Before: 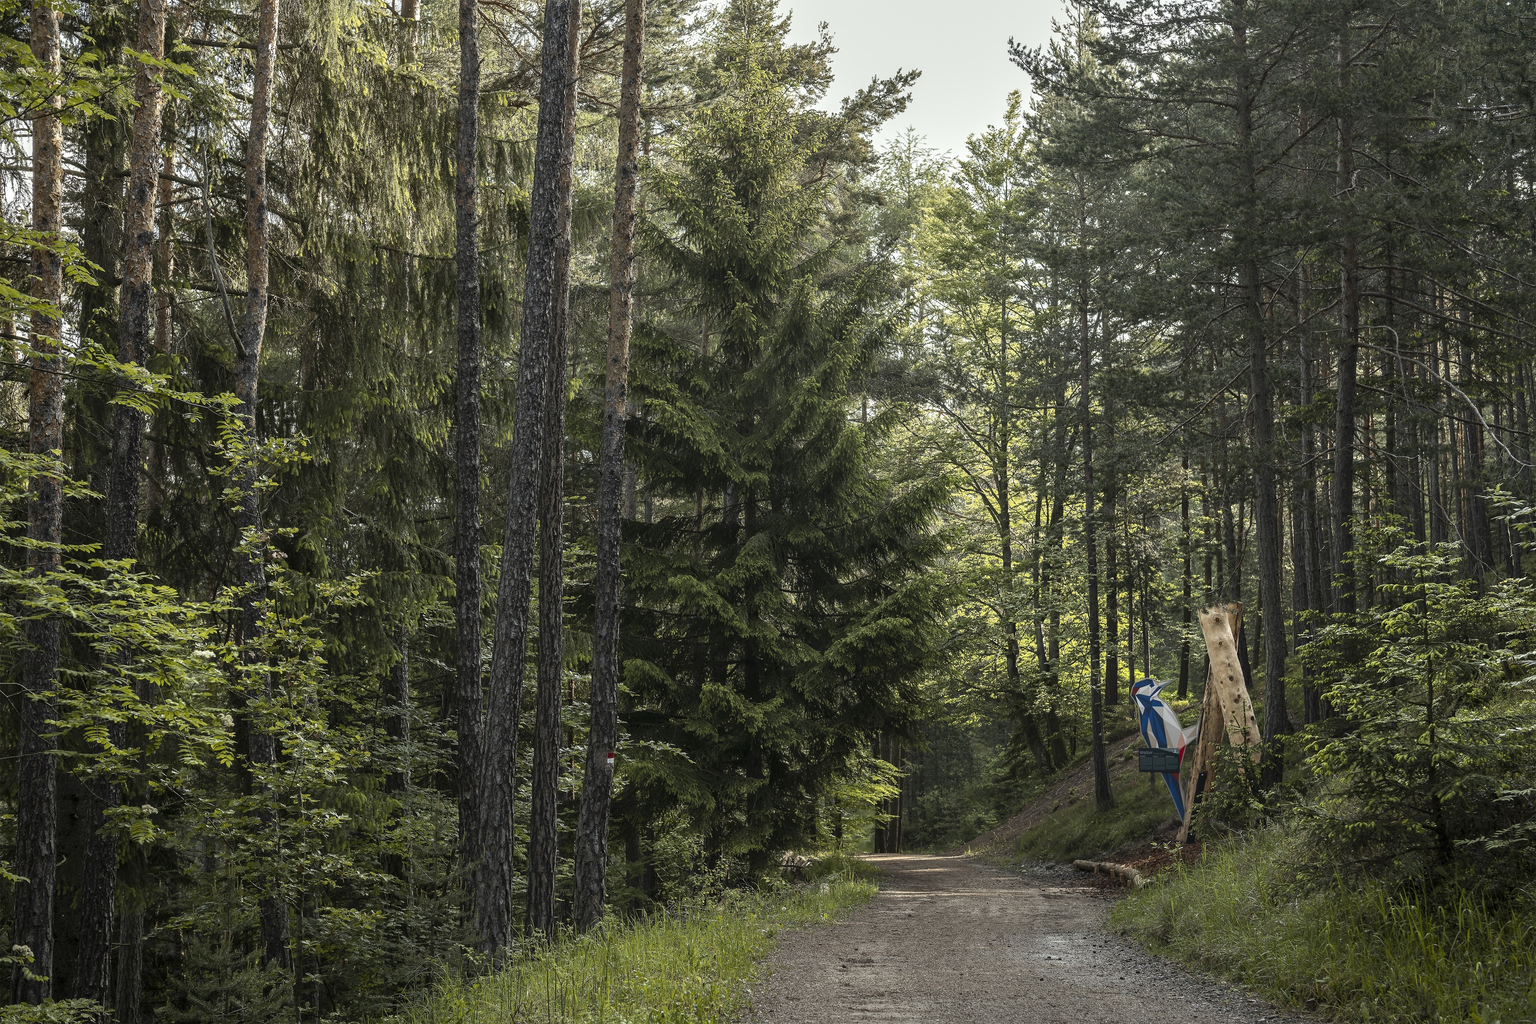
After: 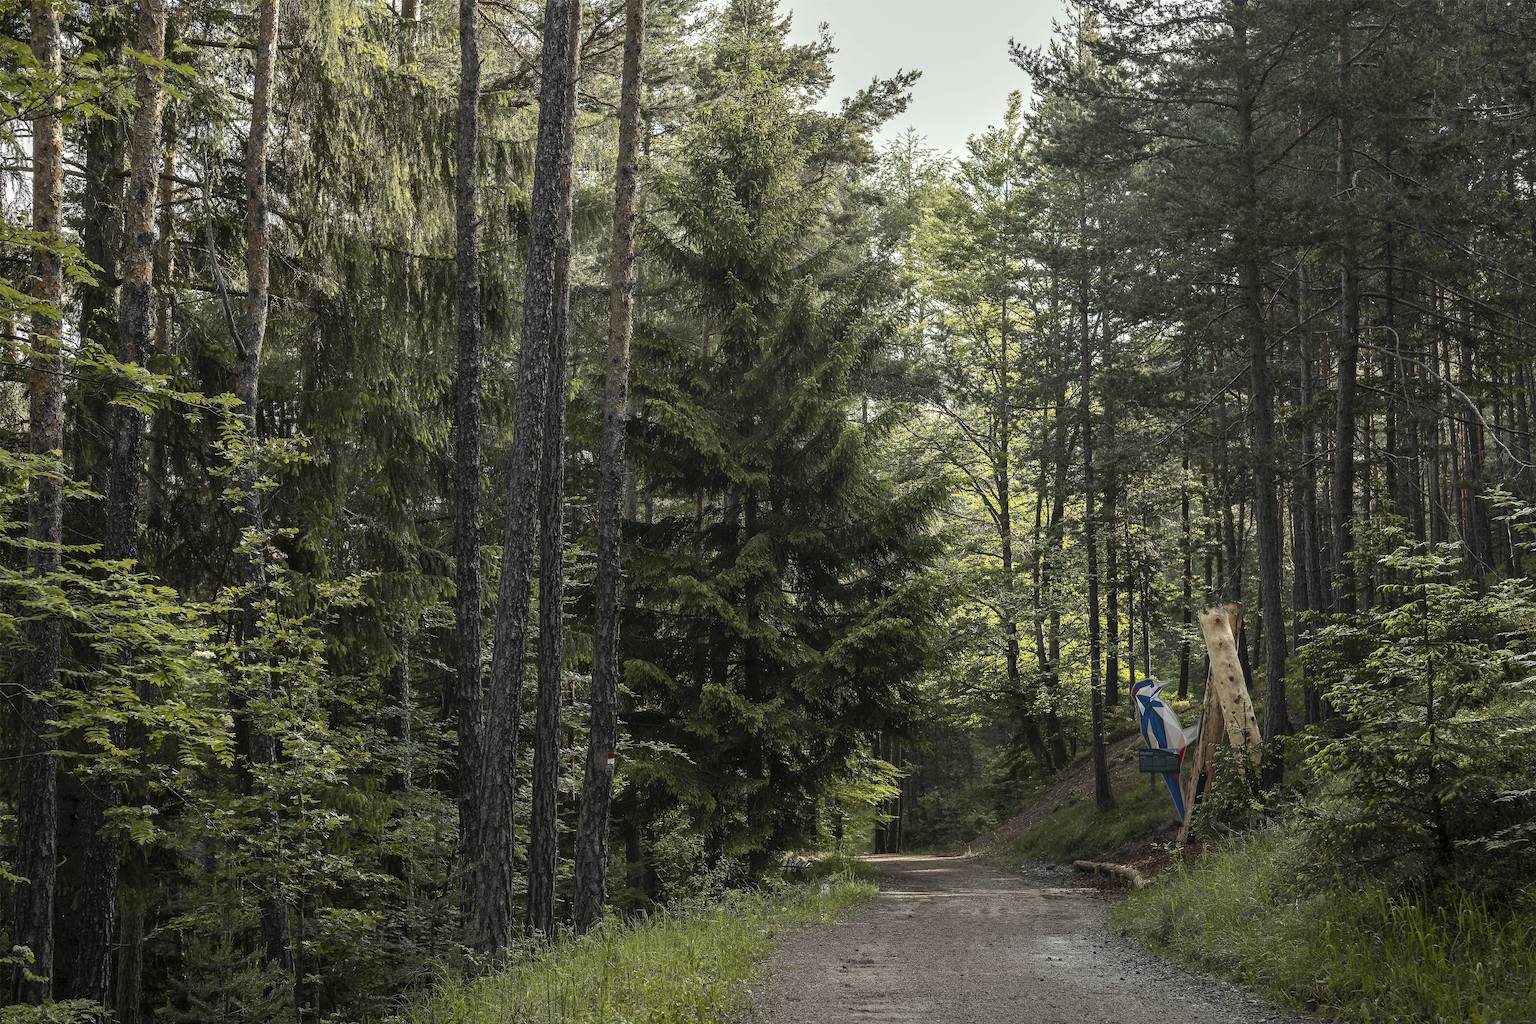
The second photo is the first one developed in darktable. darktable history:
base curve: curves: ch0 [(0, 0) (0.74, 0.67) (1, 1)], exposure shift 0.01, preserve colors none
